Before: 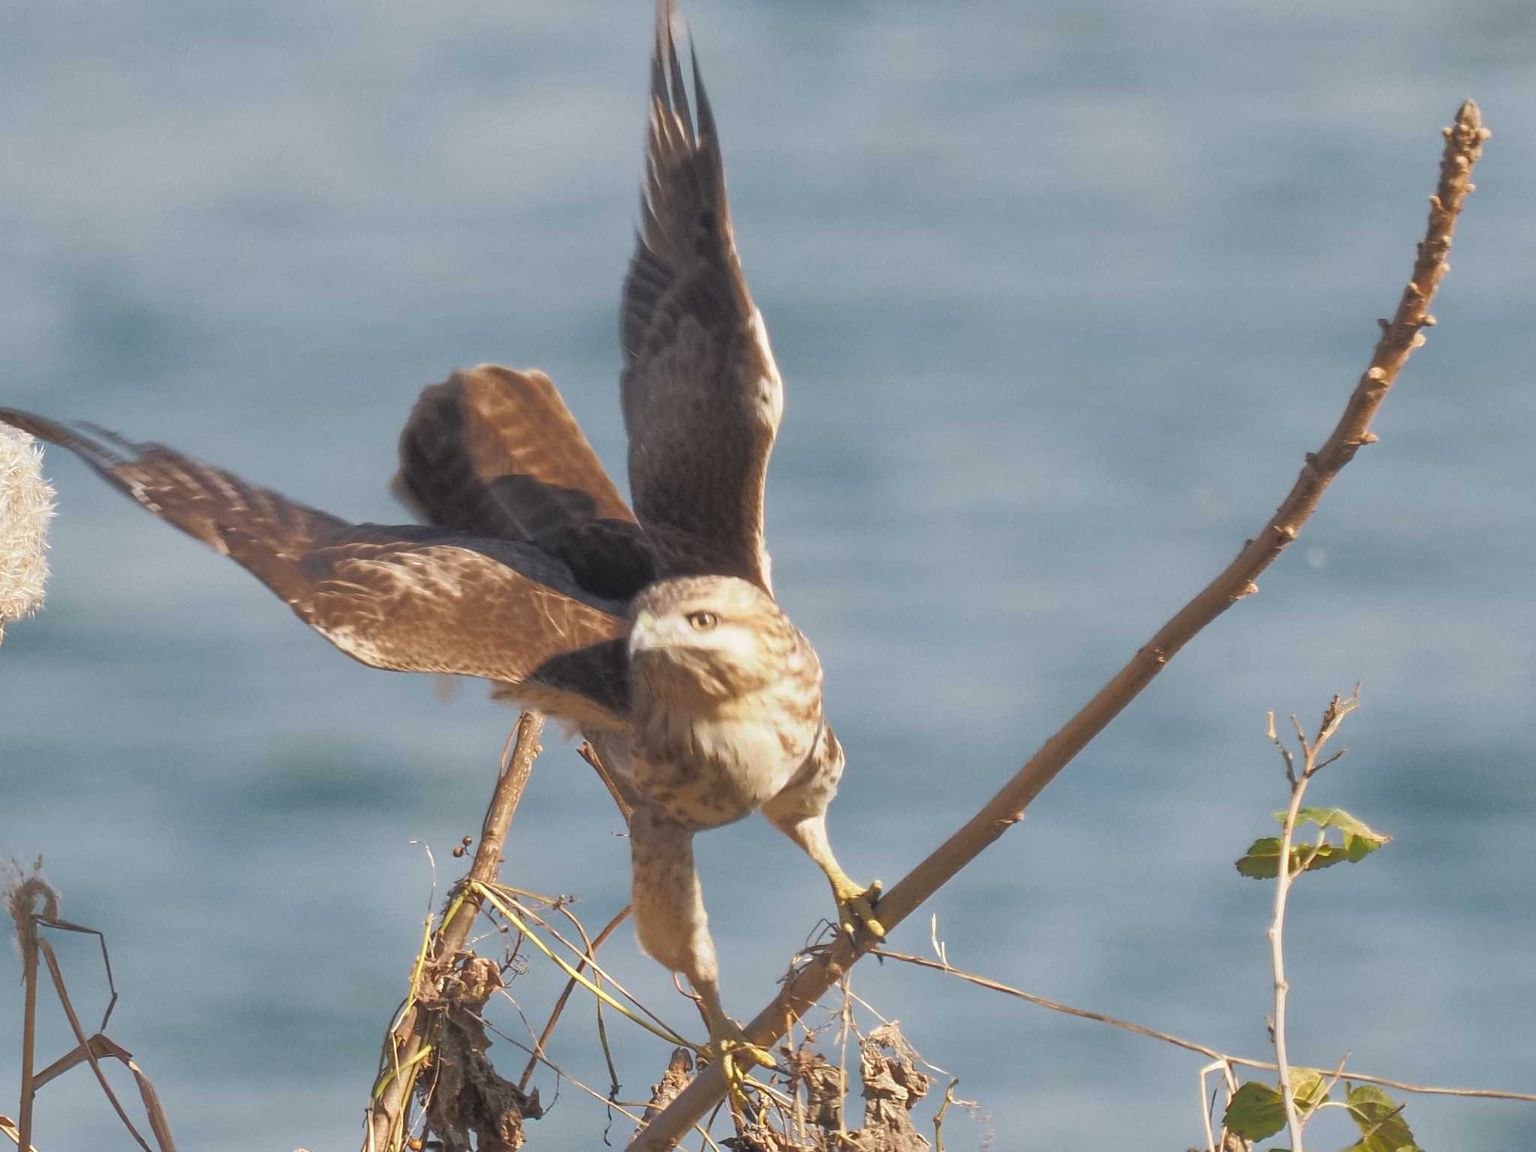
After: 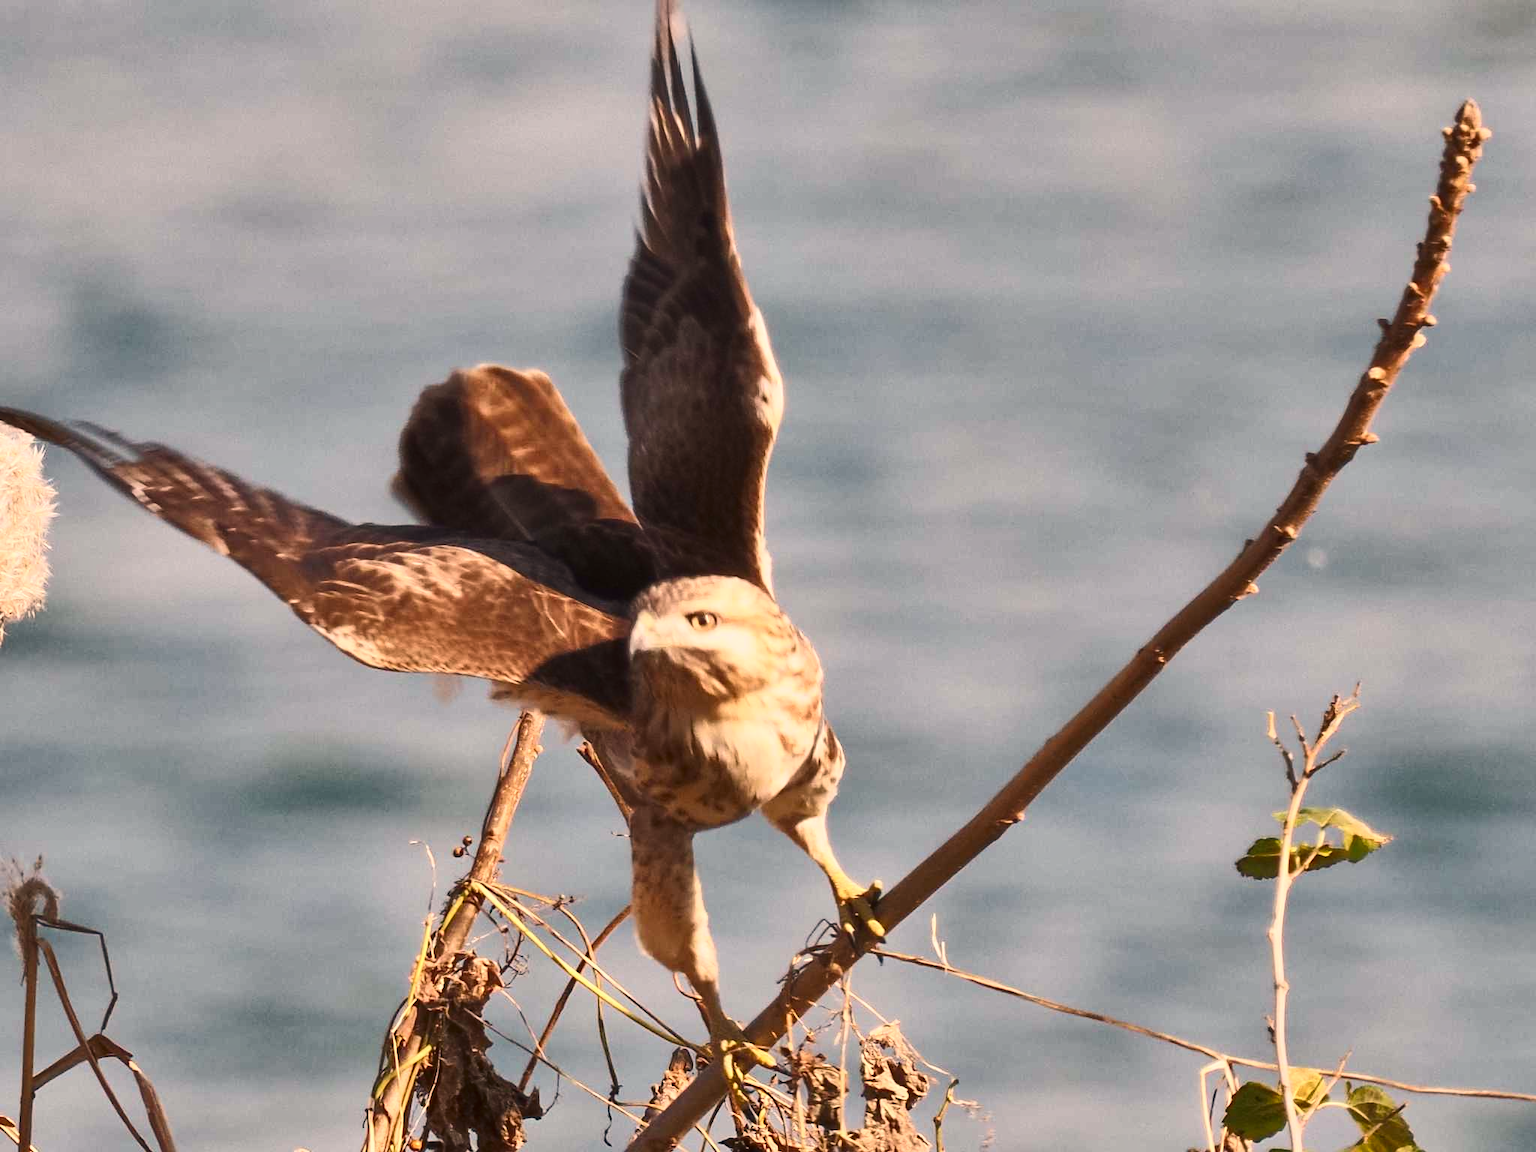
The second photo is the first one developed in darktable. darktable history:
white balance: red 1.127, blue 0.943
shadows and highlights: highlights color adjustment 0%, low approximation 0.01, soften with gaussian
contrast brightness saturation: contrast 0.32, brightness -0.08, saturation 0.17
